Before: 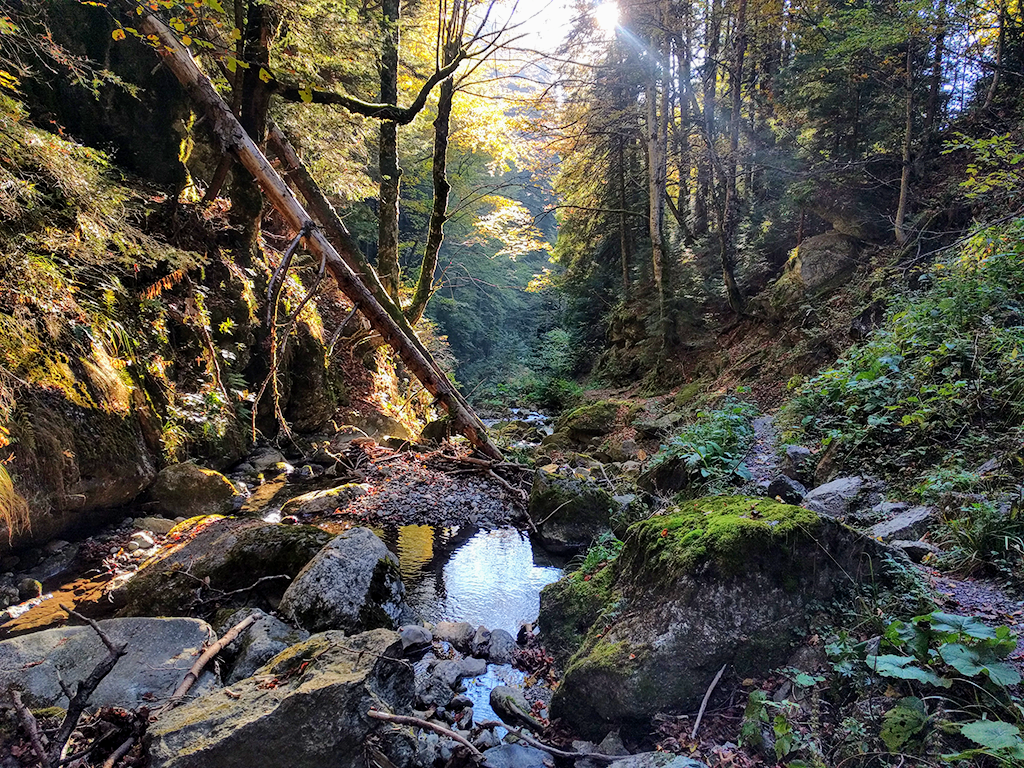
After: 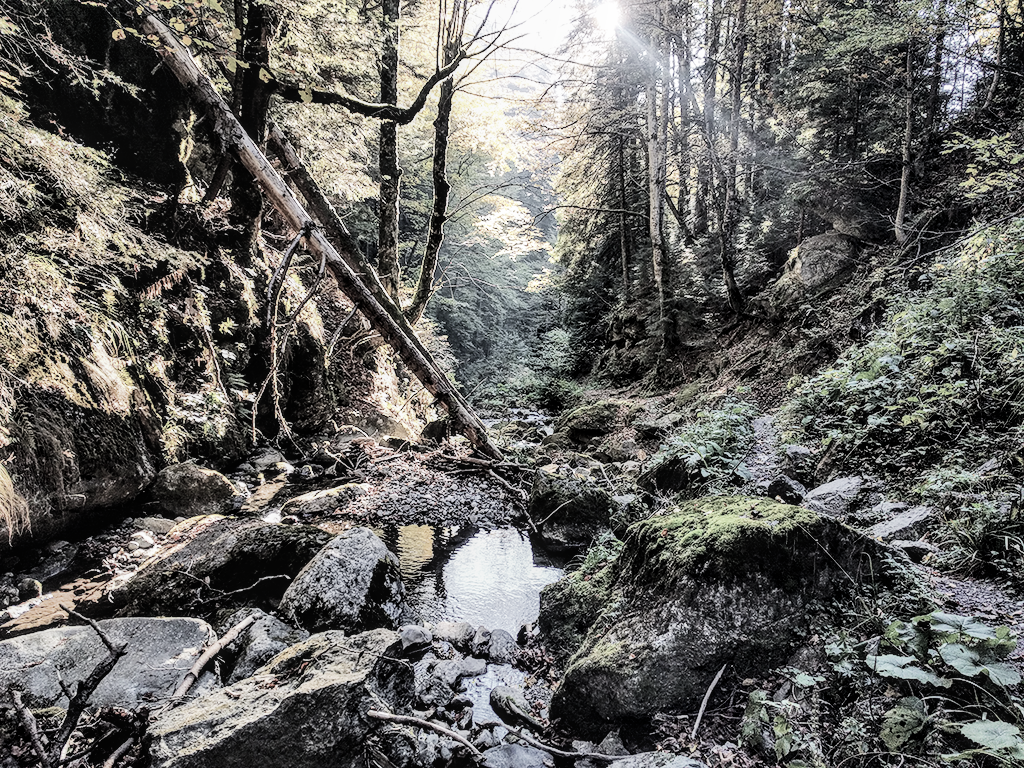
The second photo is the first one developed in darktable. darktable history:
exposure: exposure 1 EV, compensate highlight preservation false
color correction: highlights b* -0.006, saturation 0.305
local contrast: on, module defaults
filmic rgb: black relative exposure -8.01 EV, white relative exposure 4.01 EV, hardness 4.17, contrast 1.376, iterations of high-quality reconstruction 0
